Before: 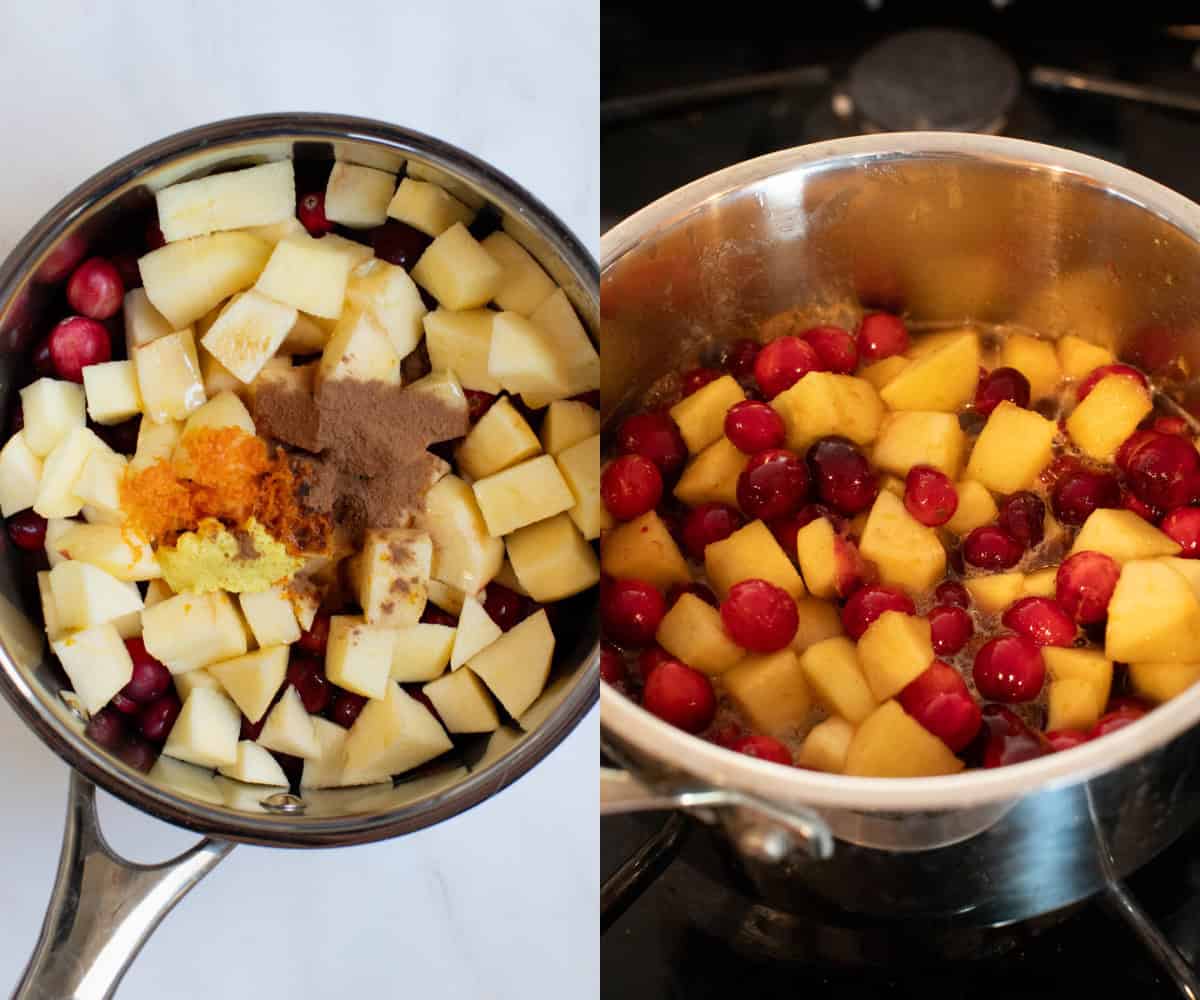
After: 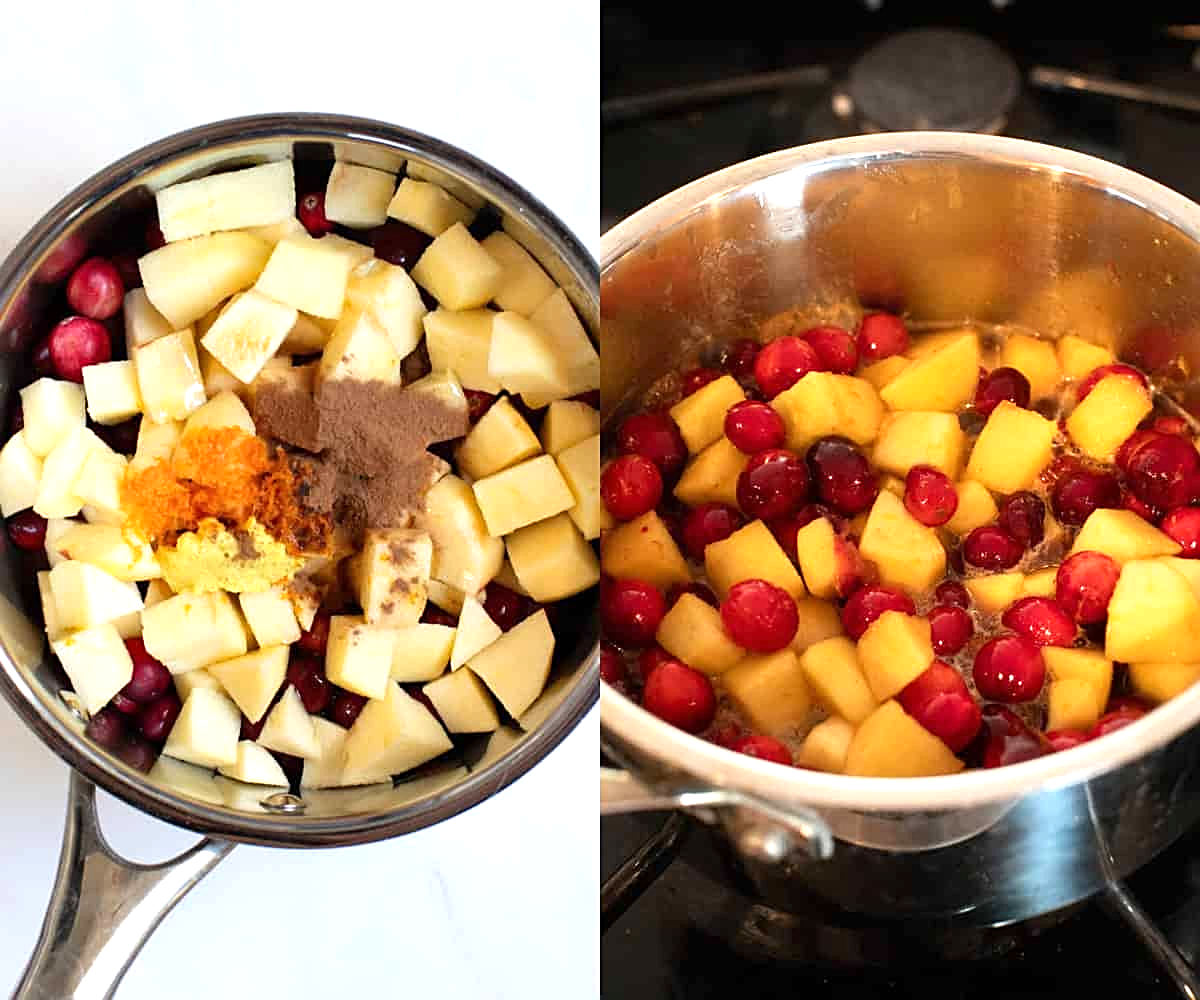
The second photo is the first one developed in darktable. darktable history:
sharpen: on, module defaults
exposure: exposure 0.578 EV, compensate highlight preservation false
